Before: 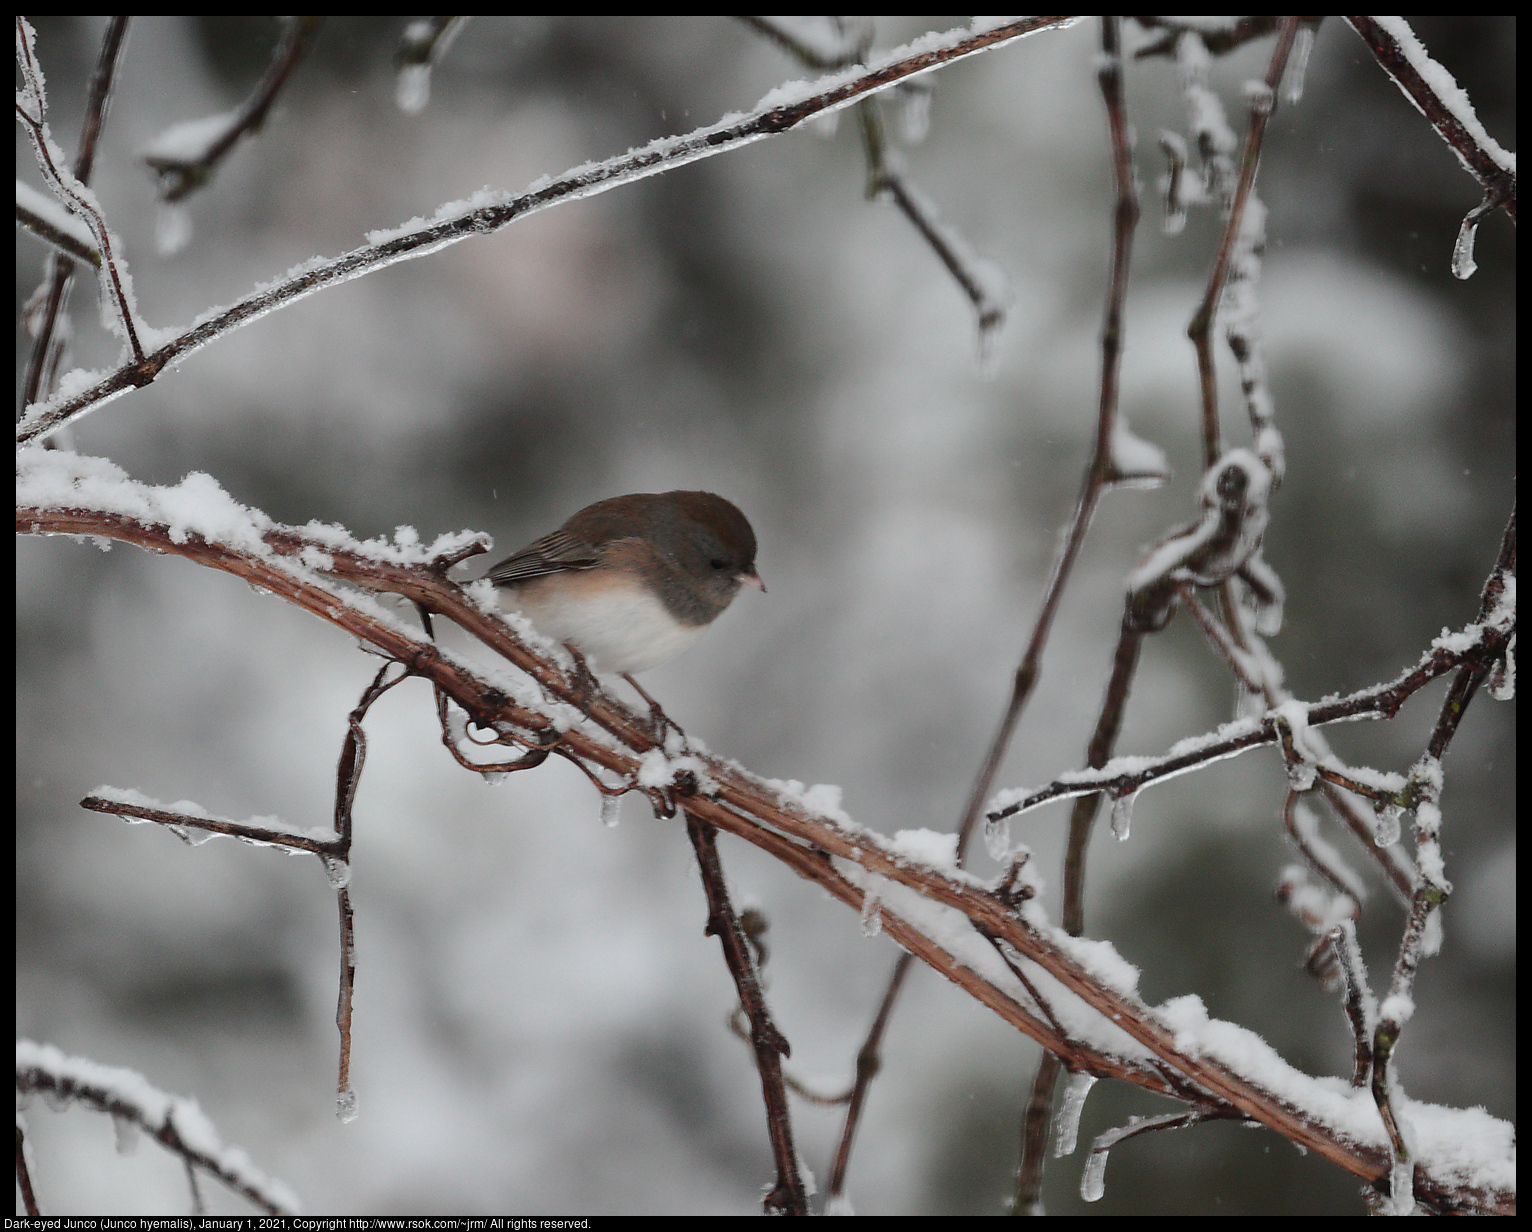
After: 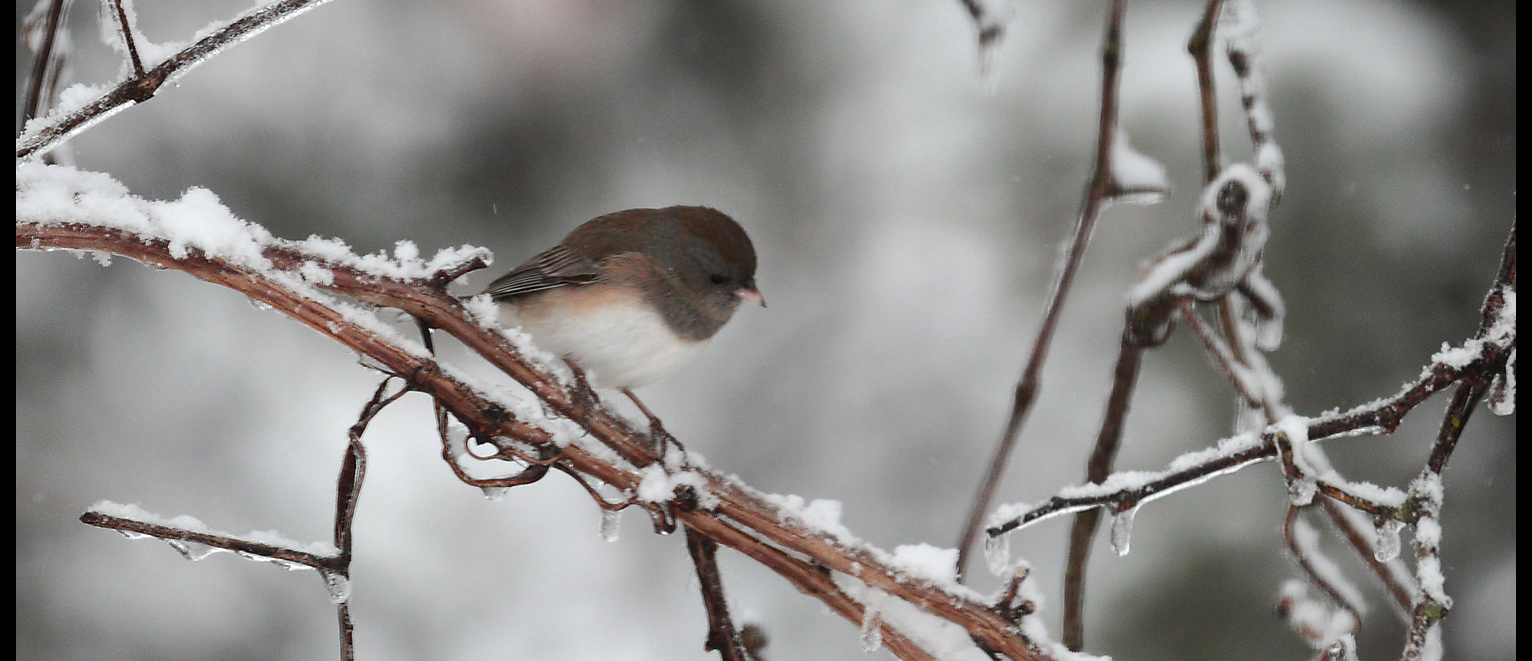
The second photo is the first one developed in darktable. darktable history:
exposure: exposure 0.372 EV, compensate highlight preservation false
crop and rotate: top 23.197%, bottom 23.087%
